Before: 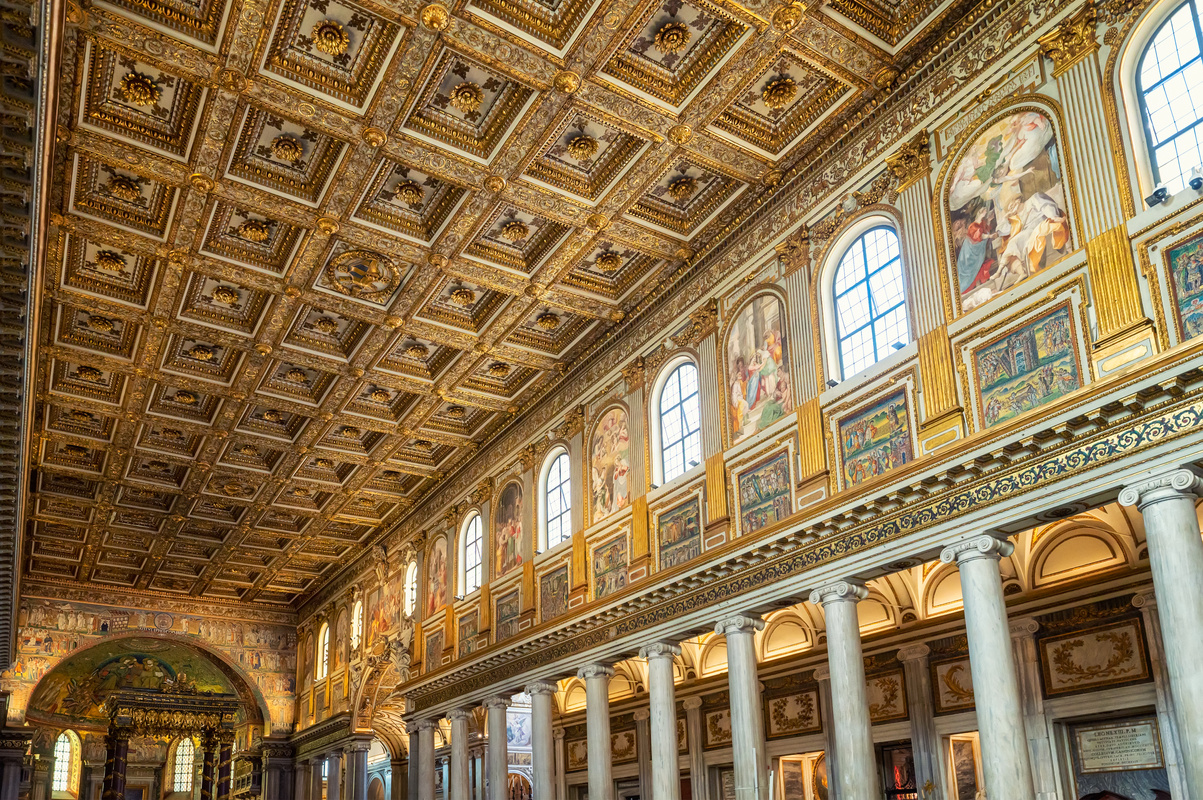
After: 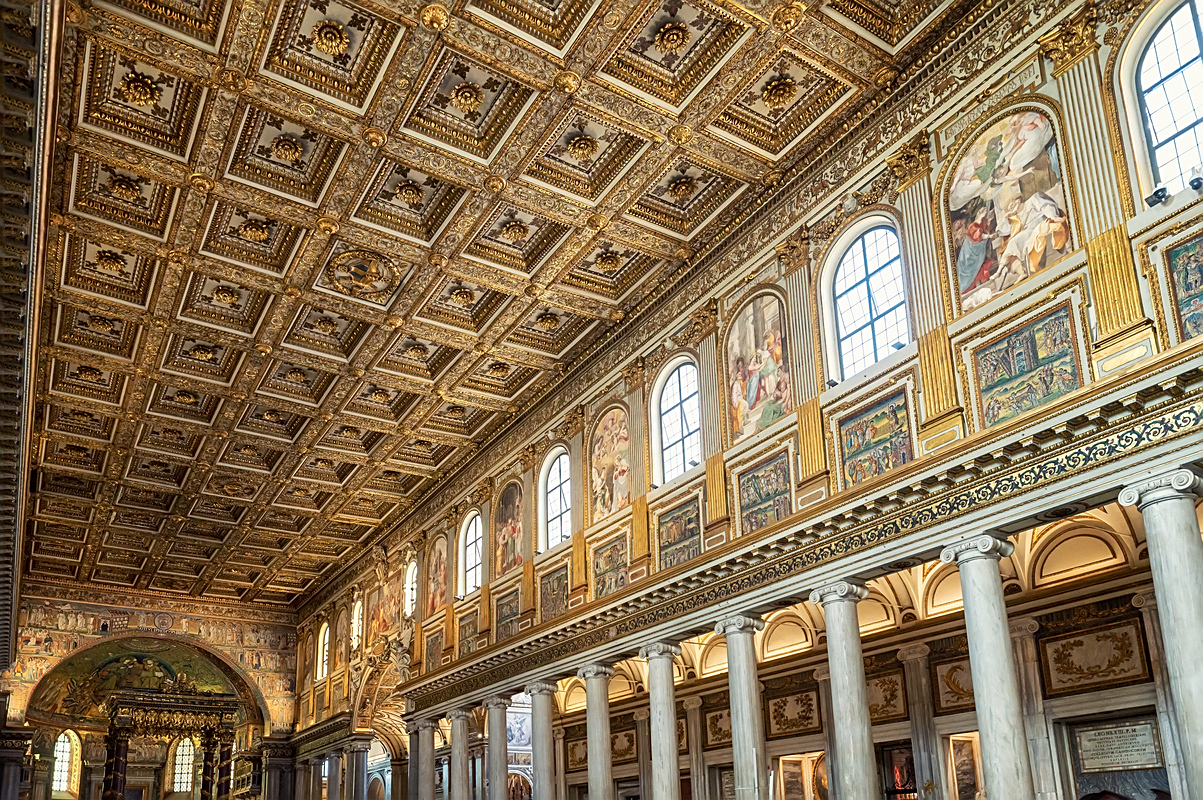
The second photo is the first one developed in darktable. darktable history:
sharpen: on, module defaults
contrast brightness saturation: contrast 0.06, brightness -0.01, saturation -0.23
color zones: curves: ch1 [(0, 0.525) (0.143, 0.556) (0.286, 0.52) (0.429, 0.5) (0.571, 0.5) (0.714, 0.5) (0.857, 0.503) (1, 0.525)]
